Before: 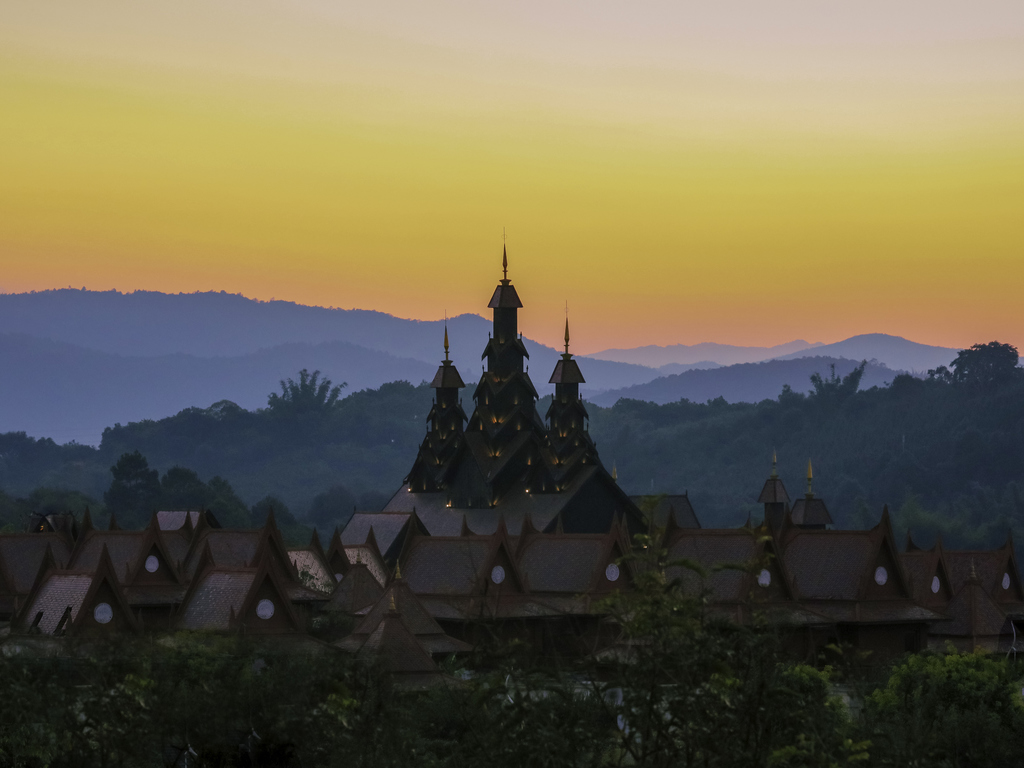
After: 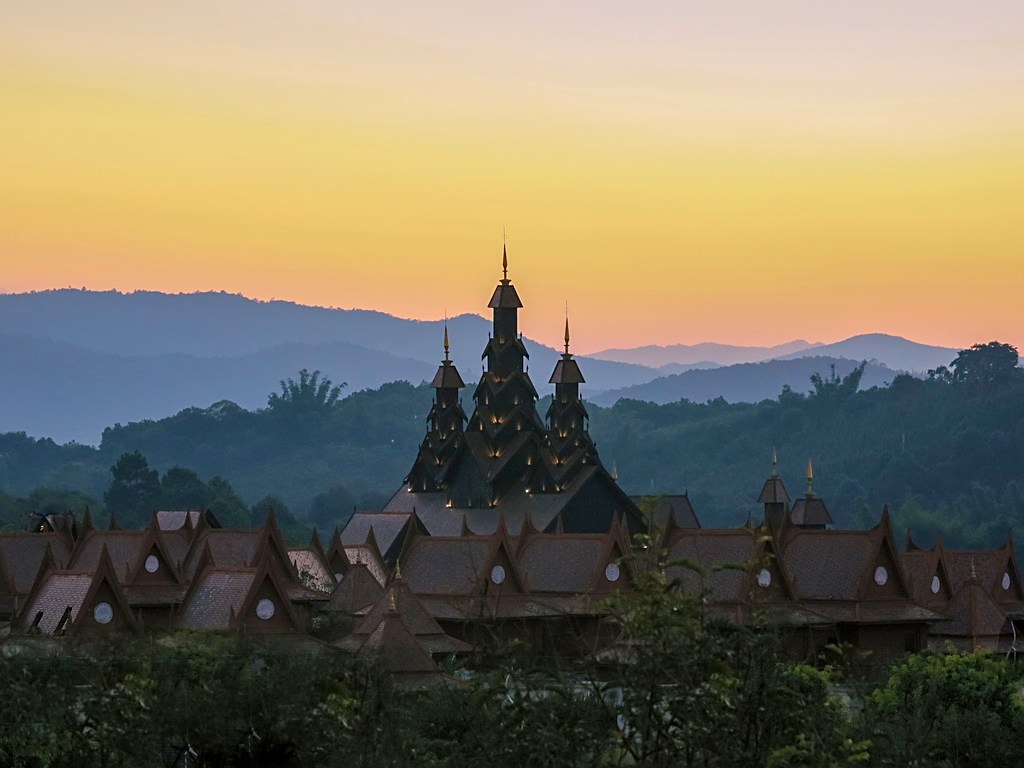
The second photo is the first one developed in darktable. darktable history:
base curve: preserve colors none
sharpen: on, module defaults
color zones: curves: ch0 [(0, 0.558) (0.143, 0.559) (0.286, 0.529) (0.429, 0.505) (0.571, 0.5) (0.714, 0.5) (0.857, 0.5) (1, 0.558)]; ch1 [(0, 0.469) (0.01, 0.469) (0.12, 0.446) (0.248, 0.469) (0.5, 0.5) (0.748, 0.5) (0.99, 0.469) (1, 0.469)]
